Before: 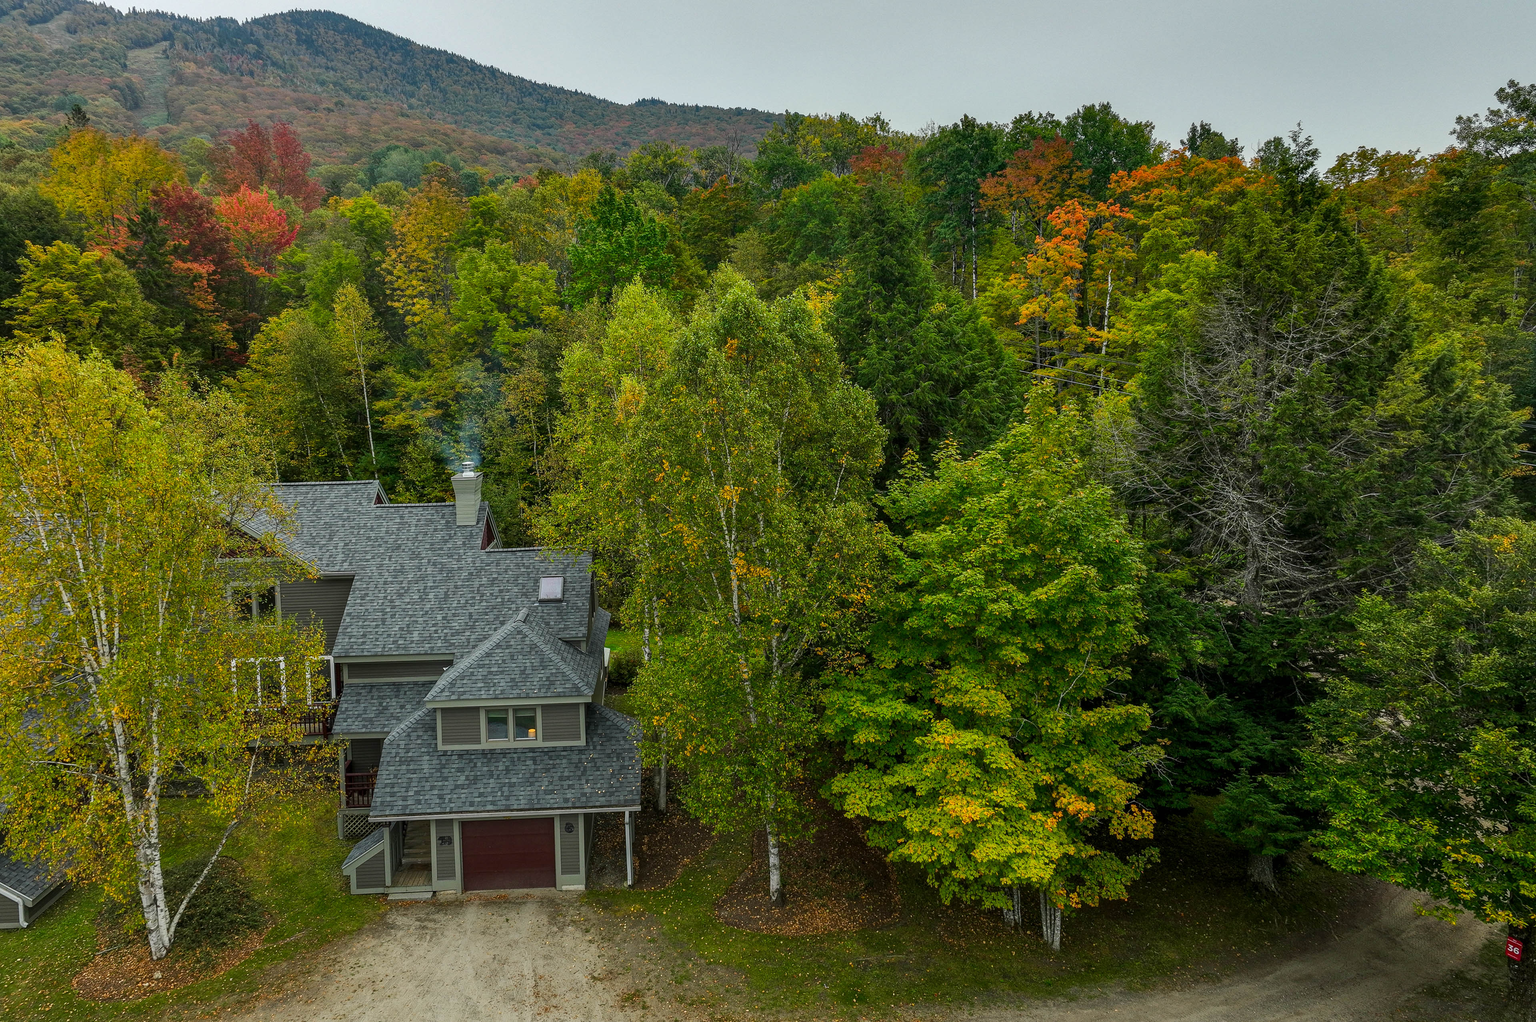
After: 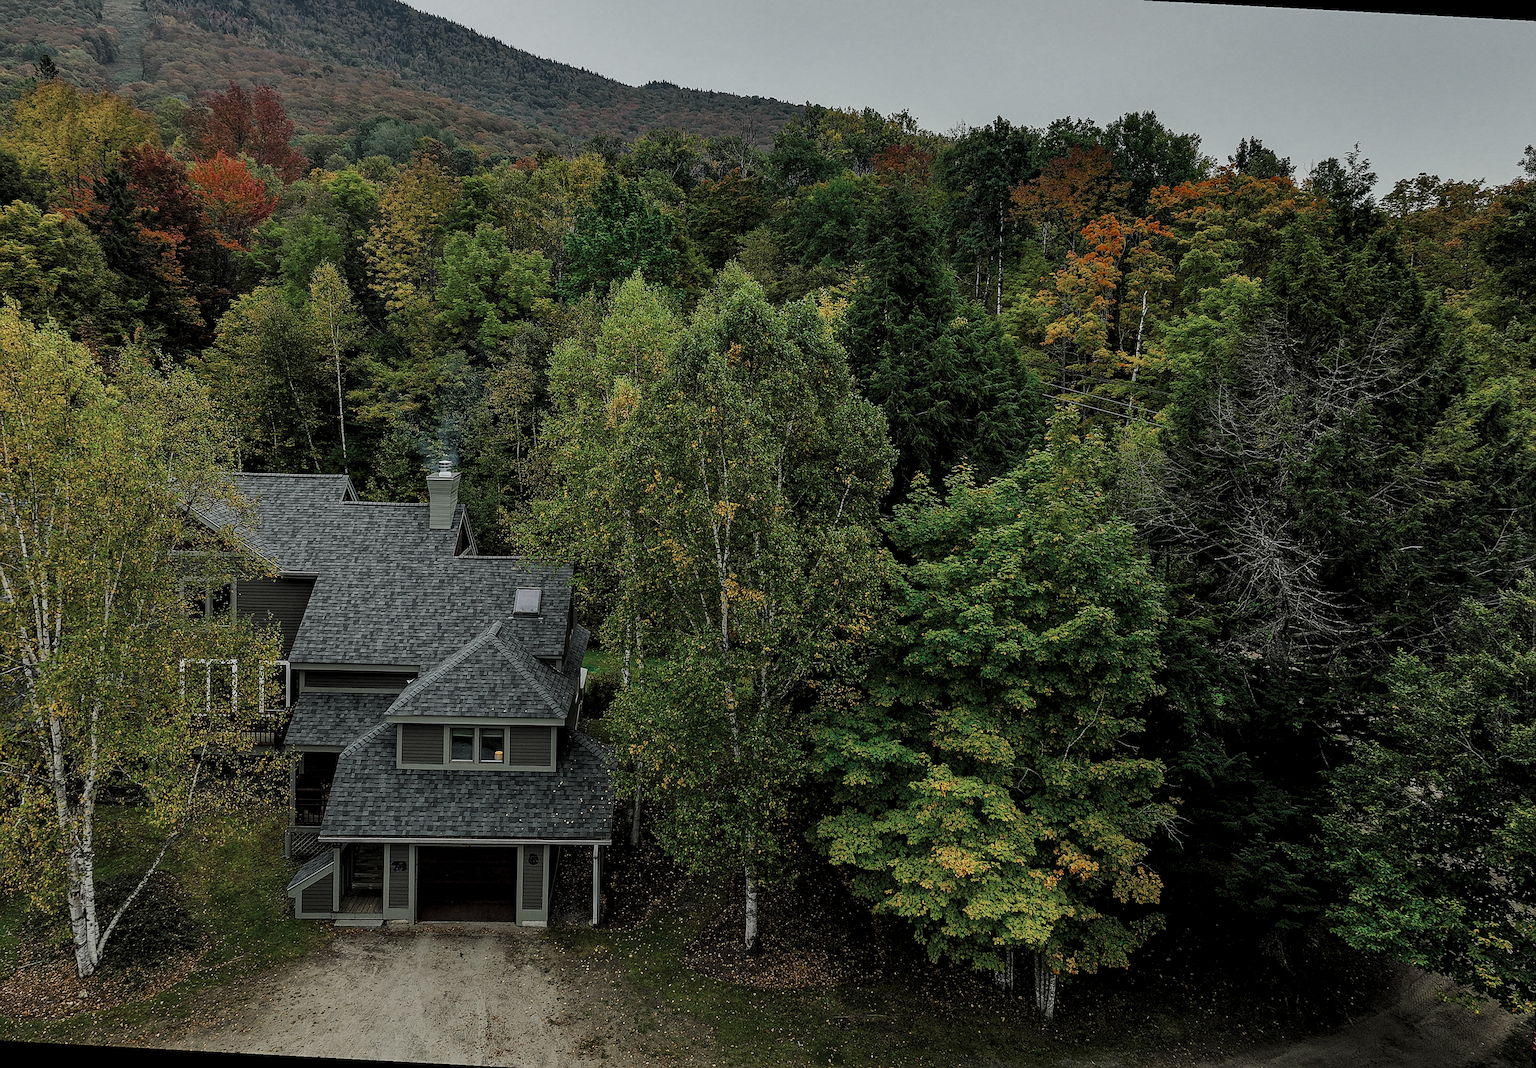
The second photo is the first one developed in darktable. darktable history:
levels: black 8.58%, levels [0.116, 0.574, 1]
color zones: curves: ch0 [(0, 0.5) (0.125, 0.4) (0.25, 0.5) (0.375, 0.4) (0.5, 0.4) (0.625, 0.35) (0.75, 0.35) (0.875, 0.5)]; ch1 [(0, 0.35) (0.125, 0.45) (0.25, 0.35) (0.375, 0.35) (0.5, 0.35) (0.625, 0.35) (0.75, 0.45) (0.875, 0.35)]; ch2 [(0, 0.6) (0.125, 0.5) (0.25, 0.5) (0.375, 0.6) (0.5, 0.6) (0.625, 0.5) (0.75, 0.5) (0.875, 0.5)]
crop and rotate: angle -3.03°, left 5.218%, top 5.223%, right 4.764%, bottom 4.504%
sharpen: on, module defaults
filmic rgb: black relative exposure -14.26 EV, white relative exposure 3.39 EV, hardness 7.84, contrast 0.994
exposure: compensate exposure bias true, compensate highlight preservation false
